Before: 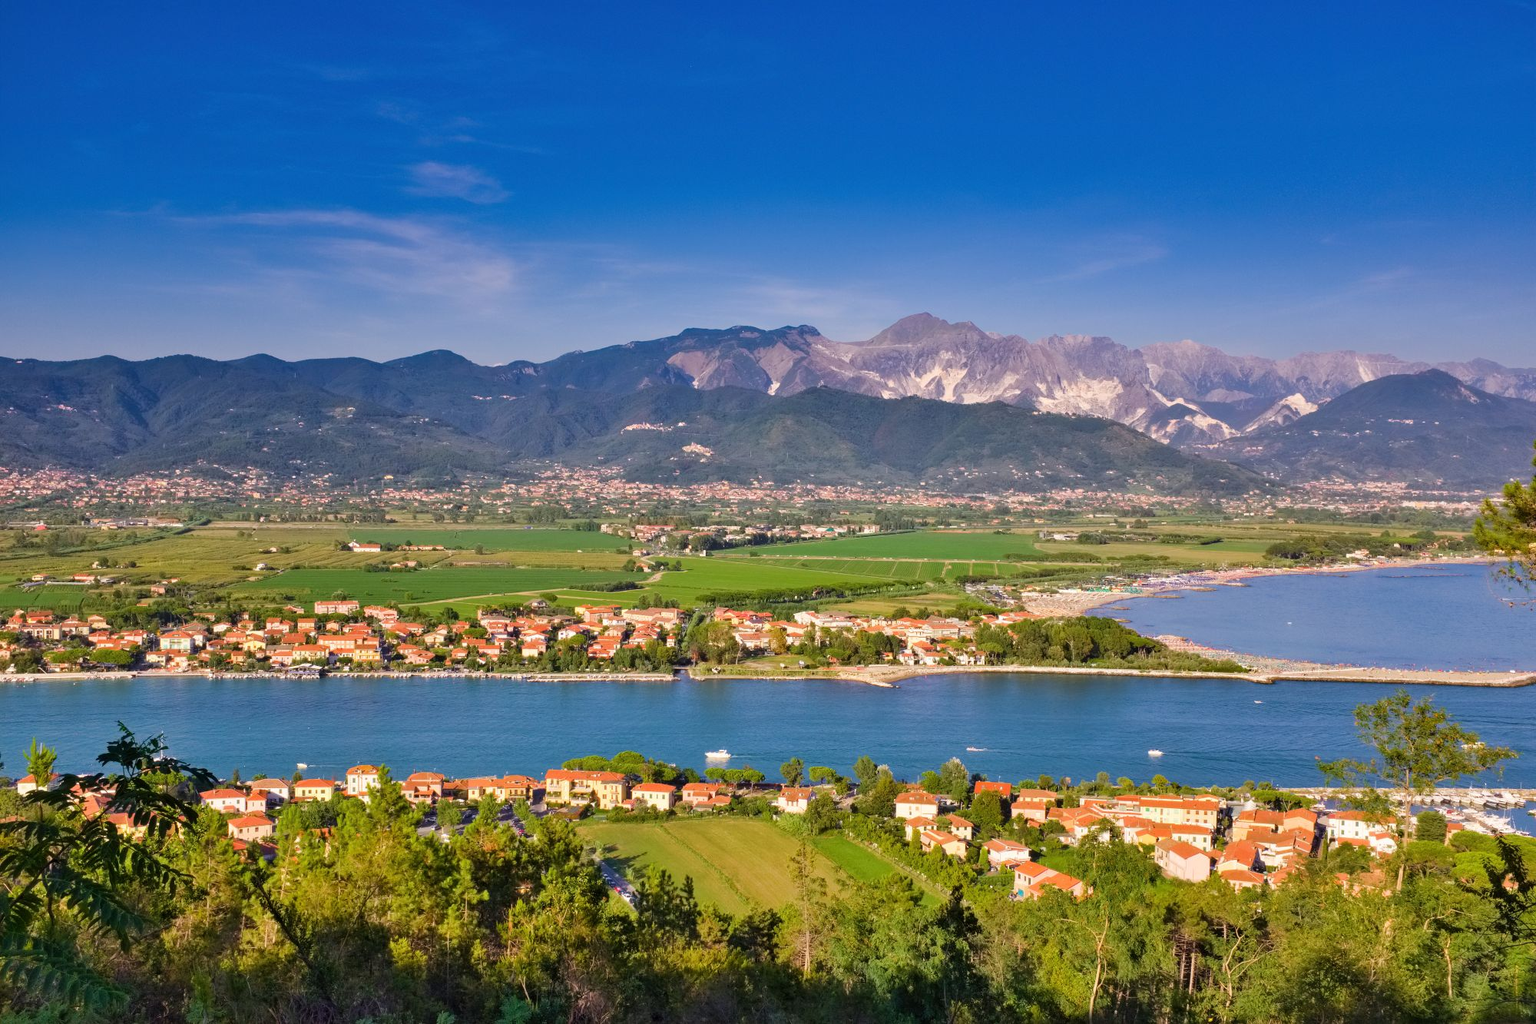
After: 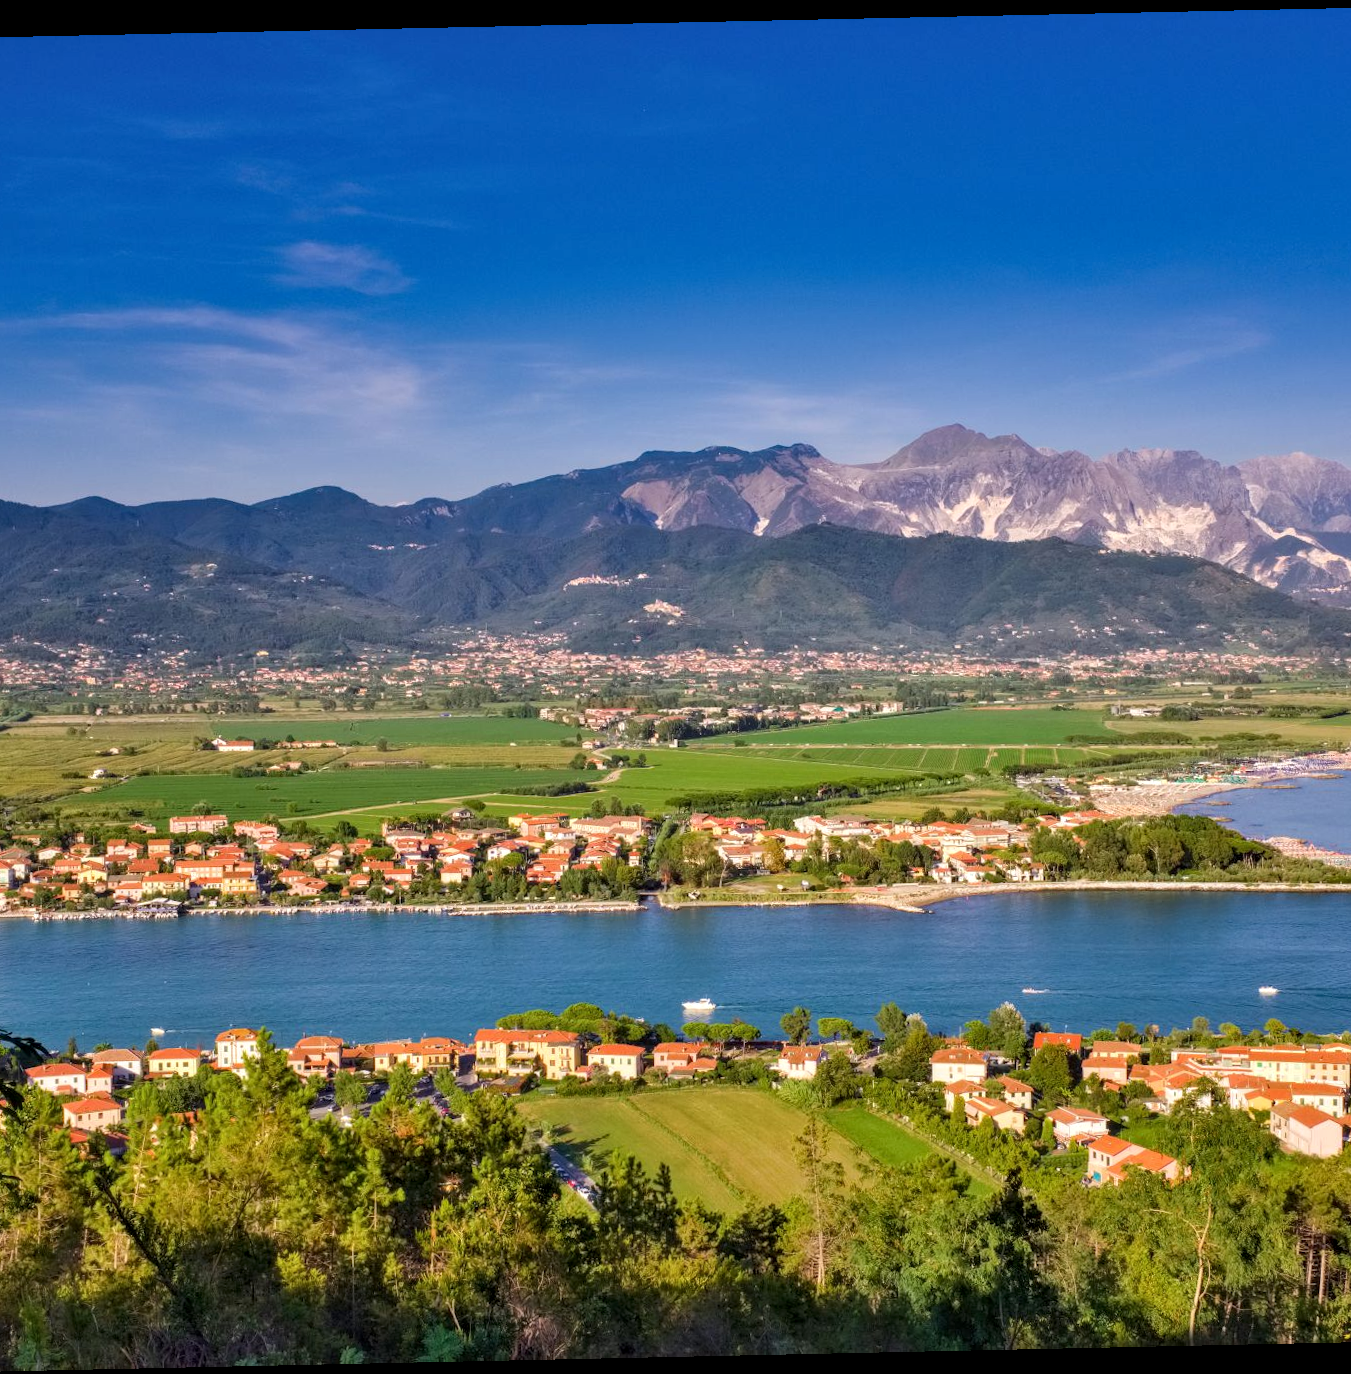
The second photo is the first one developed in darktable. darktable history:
rotate and perspective: rotation -1.24°, automatic cropping off
local contrast: on, module defaults
crop and rotate: left 12.673%, right 20.66%
